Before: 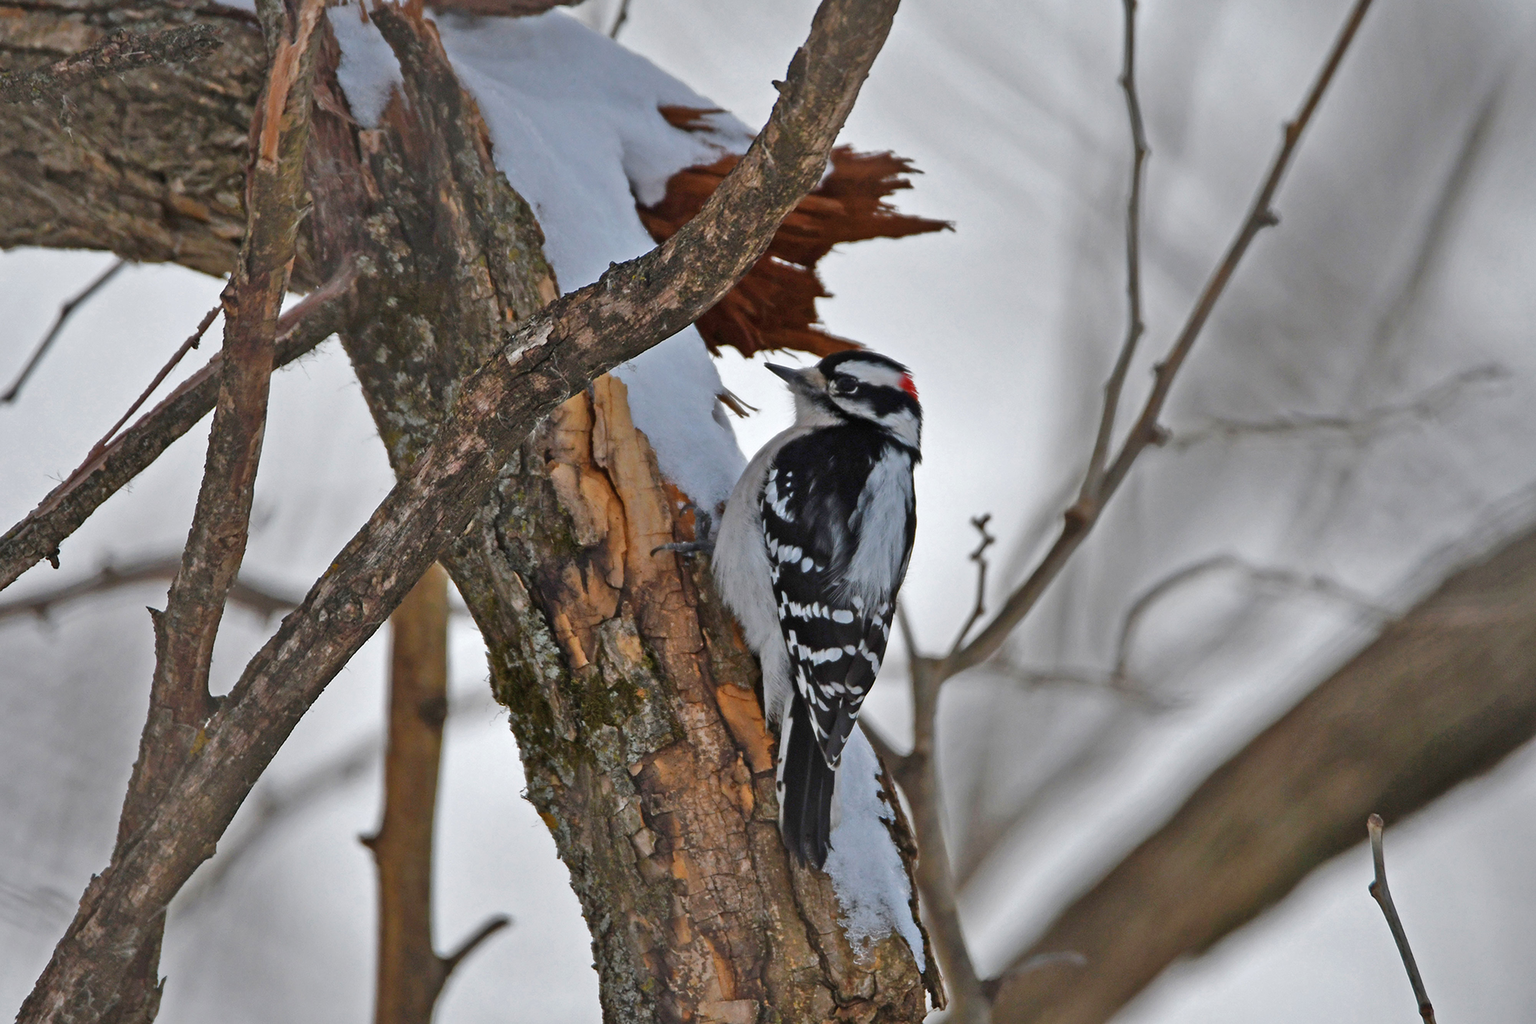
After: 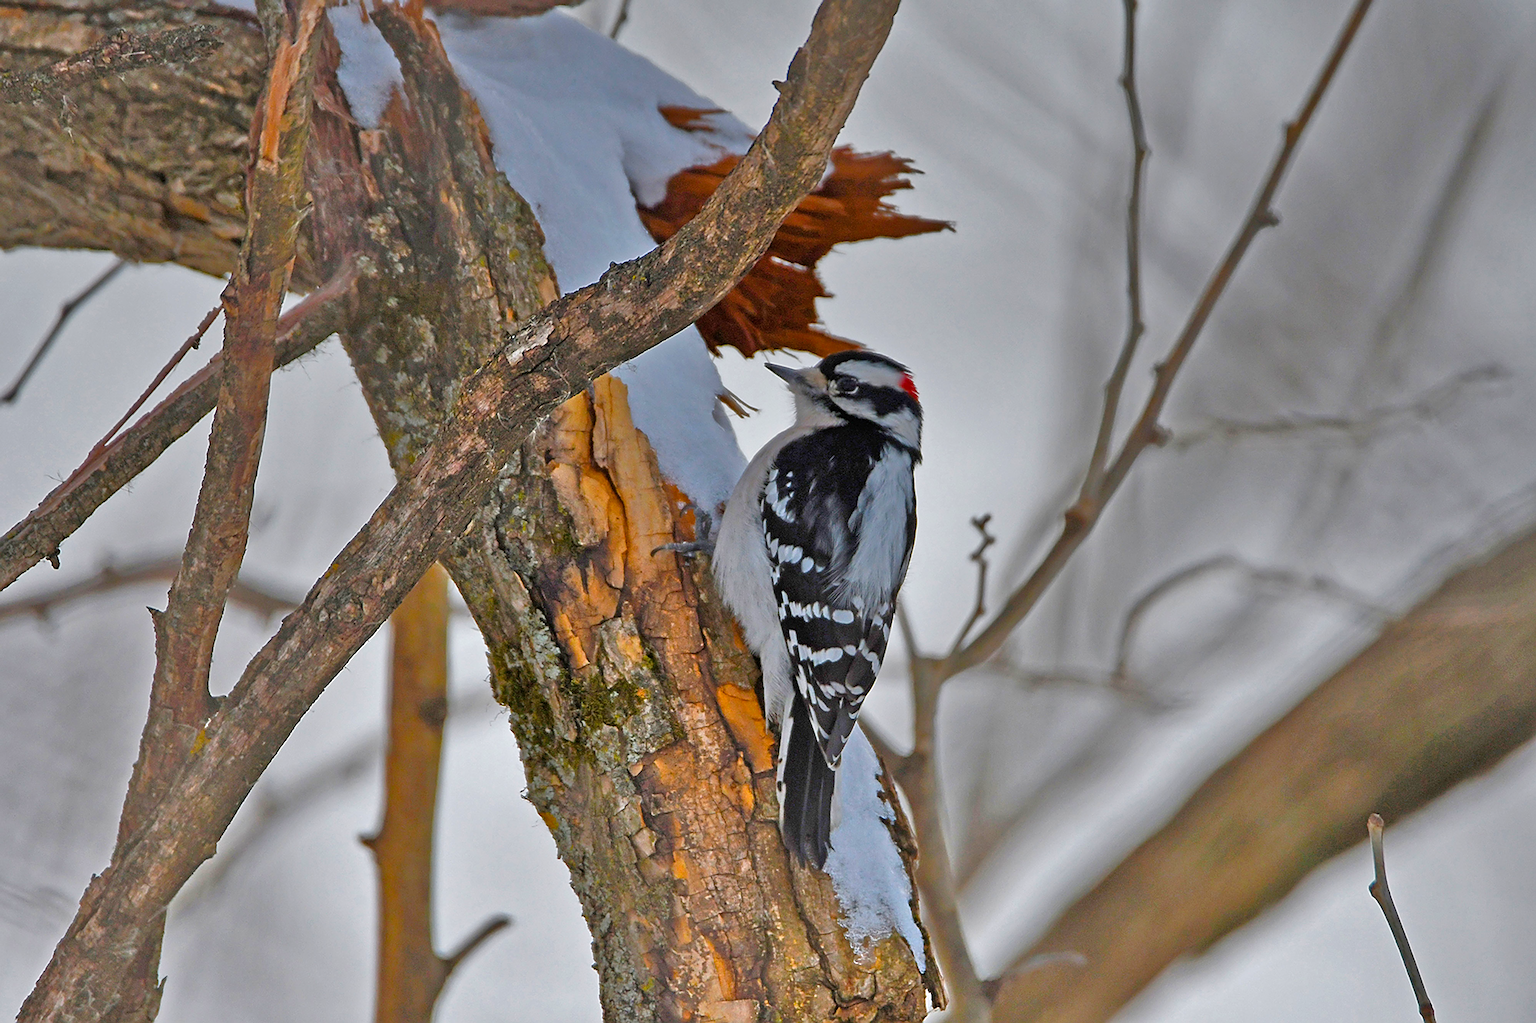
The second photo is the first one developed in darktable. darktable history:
tone equalizer: -7 EV 0.15 EV, -6 EV 0.6 EV, -5 EV 1.15 EV, -4 EV 1.33 EV, -3 EV 1.15 EV, -2 EV 0.6 EV, -1 EV 0.15 EV, mask exposure compensation -0.5 EV
graduated density: rotation 5.63°, offset 76.9
sharpen: radius 3.025, amount 0.757
color balance rgb: perceptual saturation grading › global saturation 30%, global vibrance 20%
